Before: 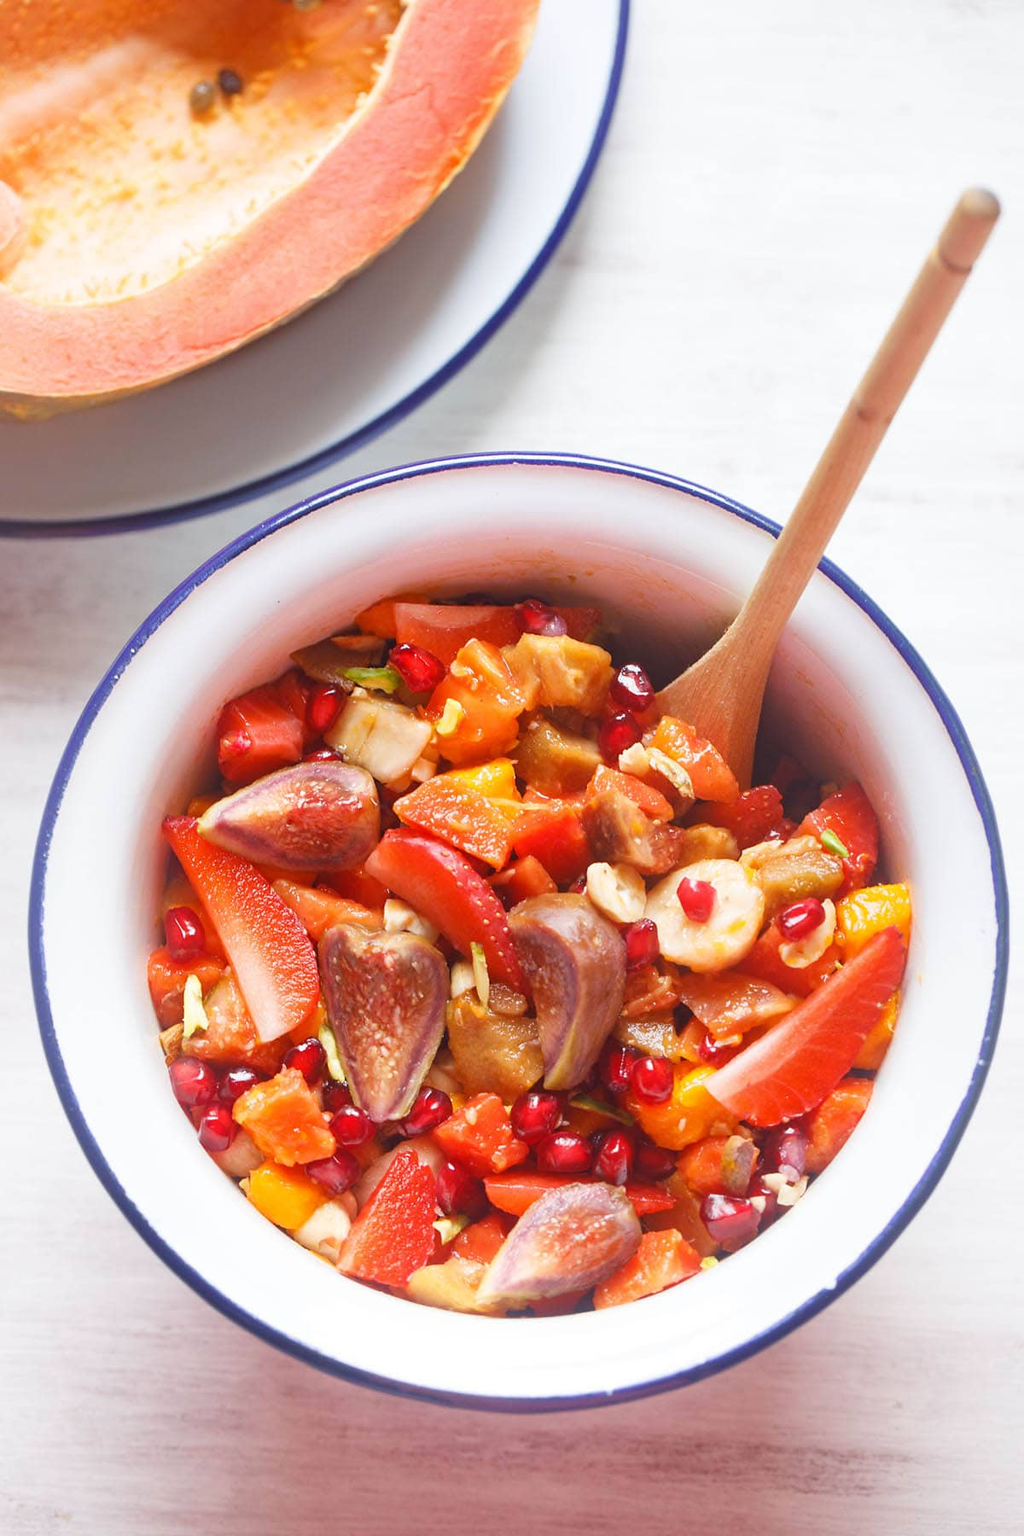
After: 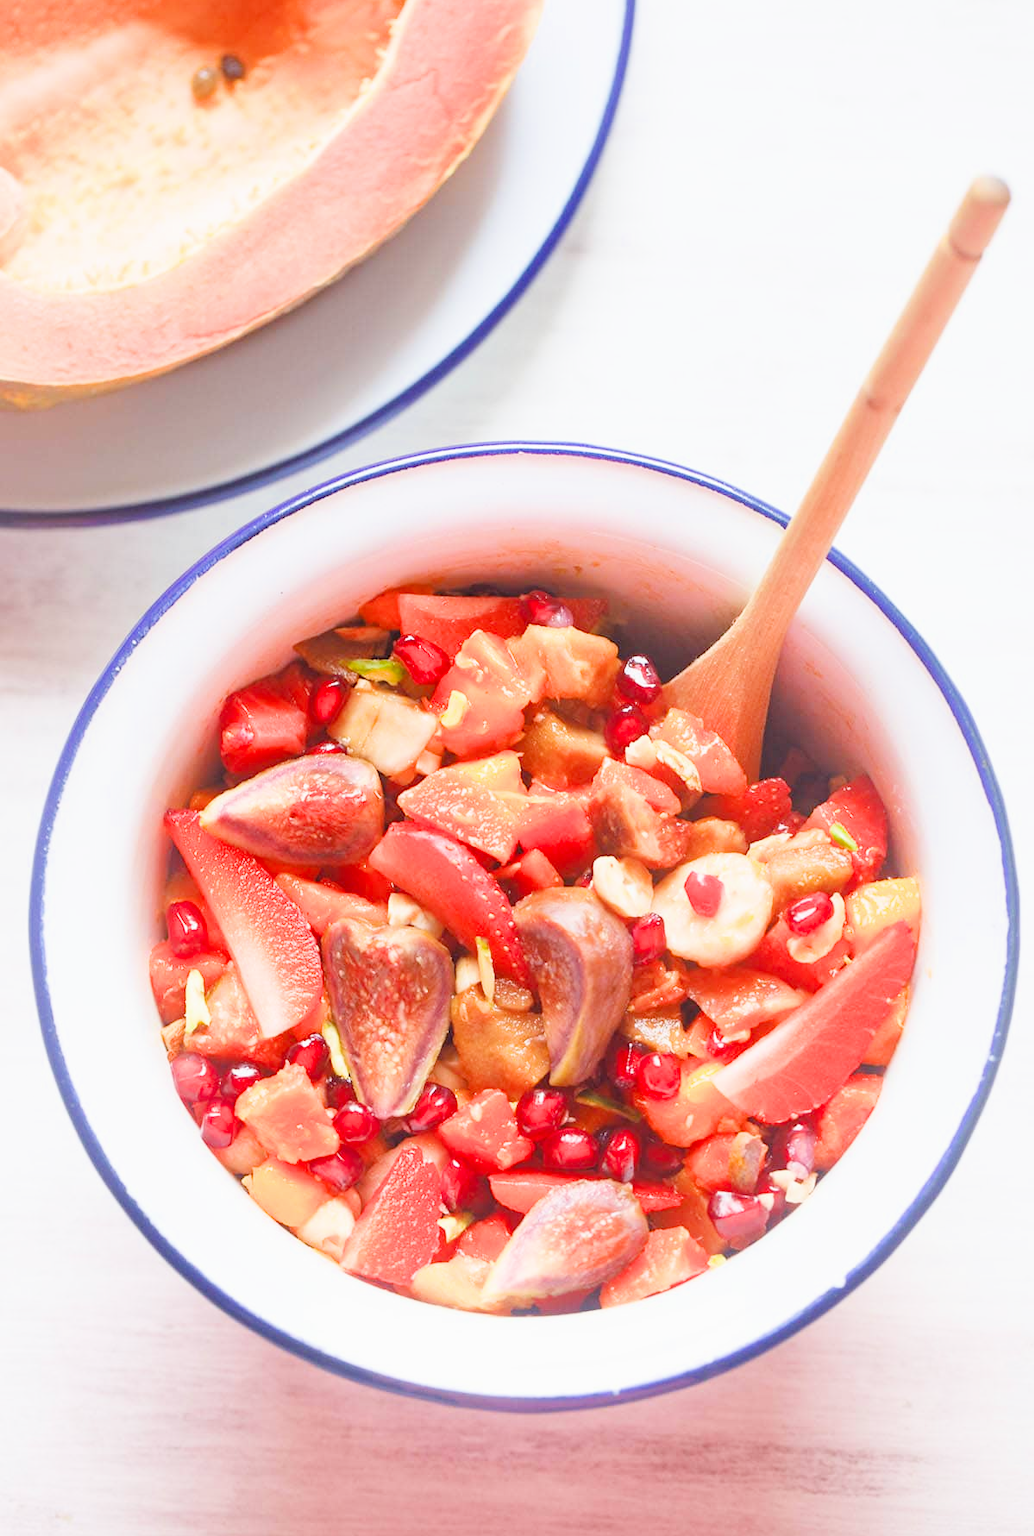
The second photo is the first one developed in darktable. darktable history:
filmic rgb: hardness 4.17
exposure: exposure 1.15 EV, compensate highlight preservation false
vibrance: on, module defaults
crop: top 1.049%, right 0.001%
